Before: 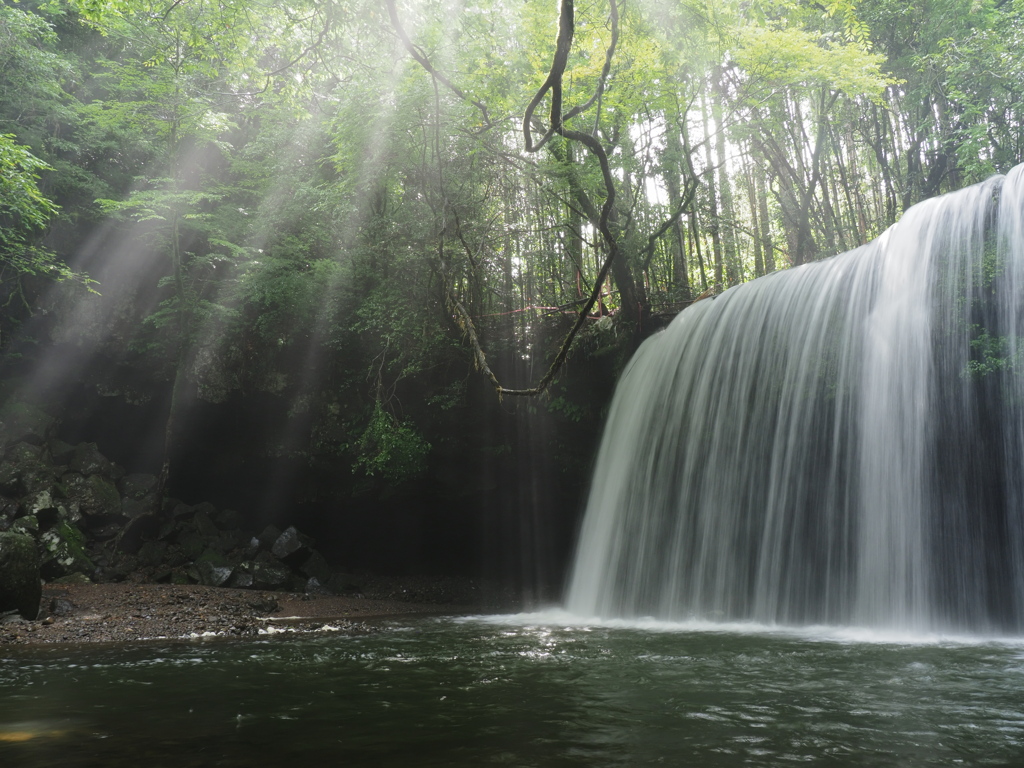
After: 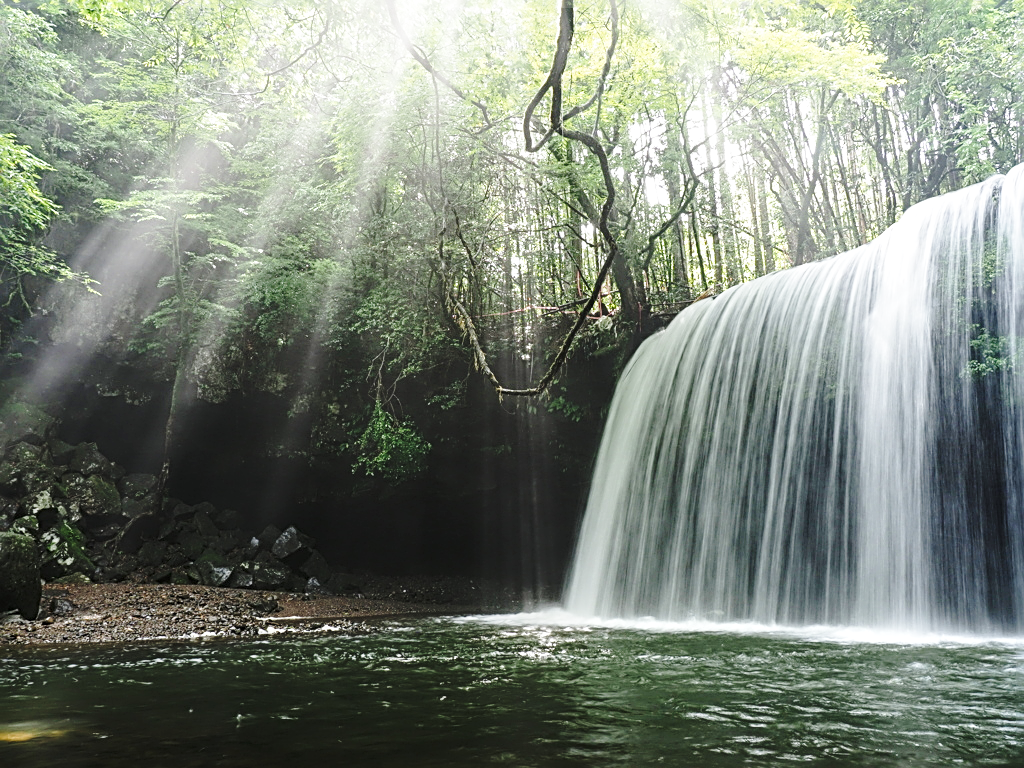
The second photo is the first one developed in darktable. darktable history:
local contrast: on, module defaults
sharpen: radius 3.034, amount 0.764
base curve: curves: ch0 [(0, 0) (0.032, 0.037) (0.105, 0.228) (0.435, 0.76) (0.856, 0.983) (1, 1)], preserve colors none
